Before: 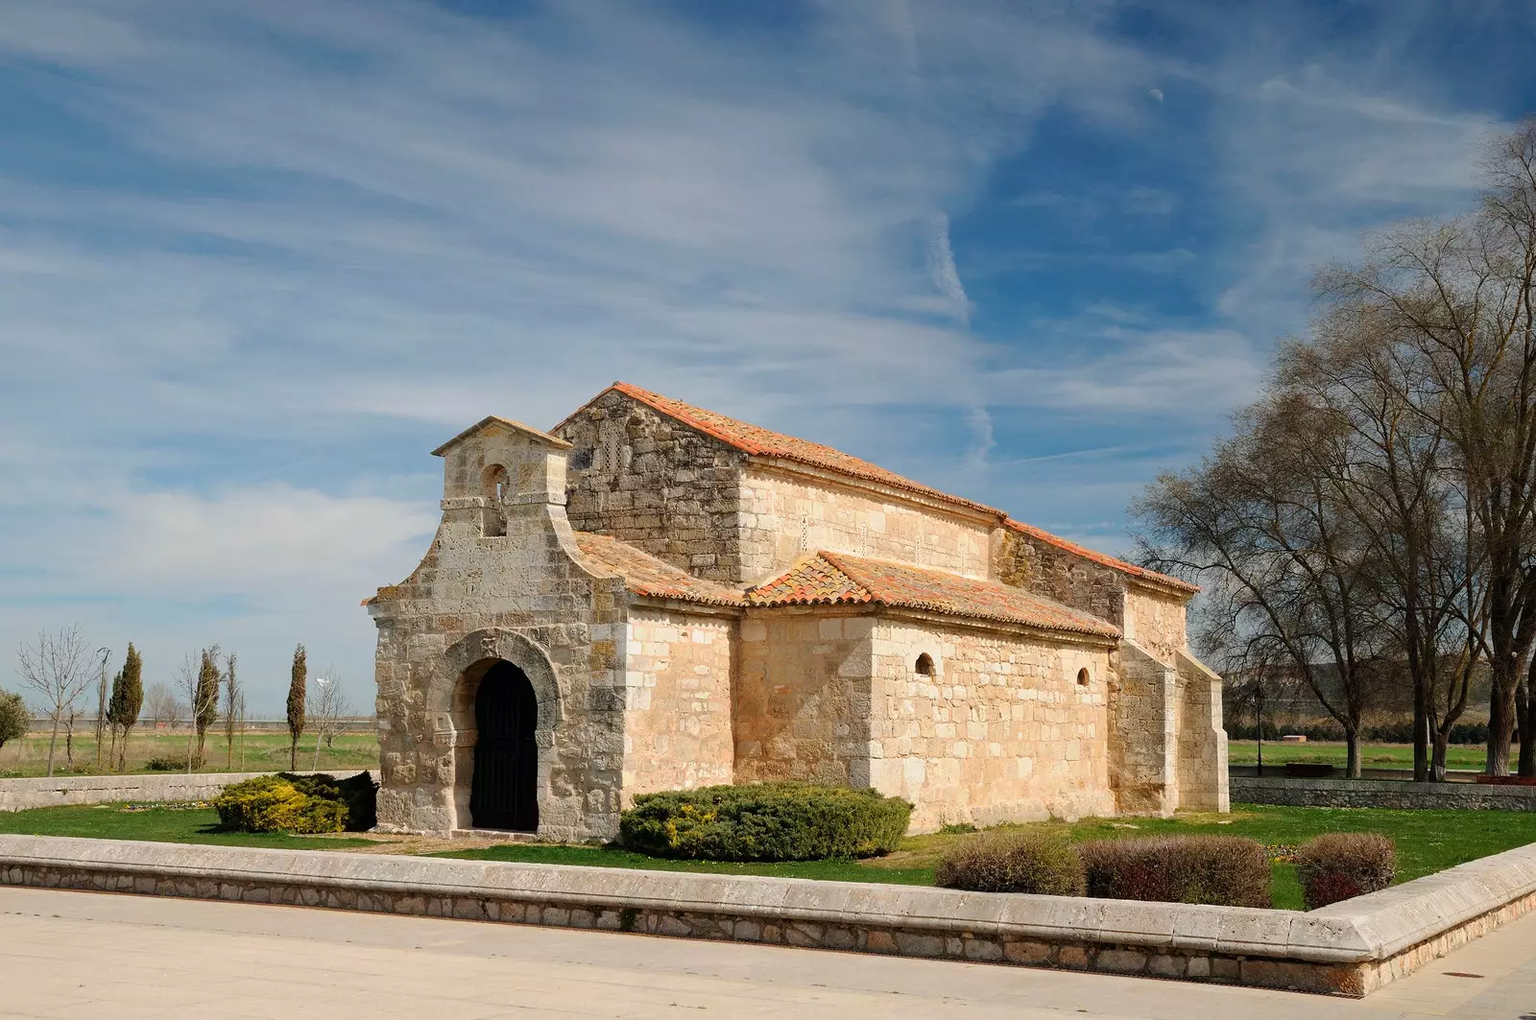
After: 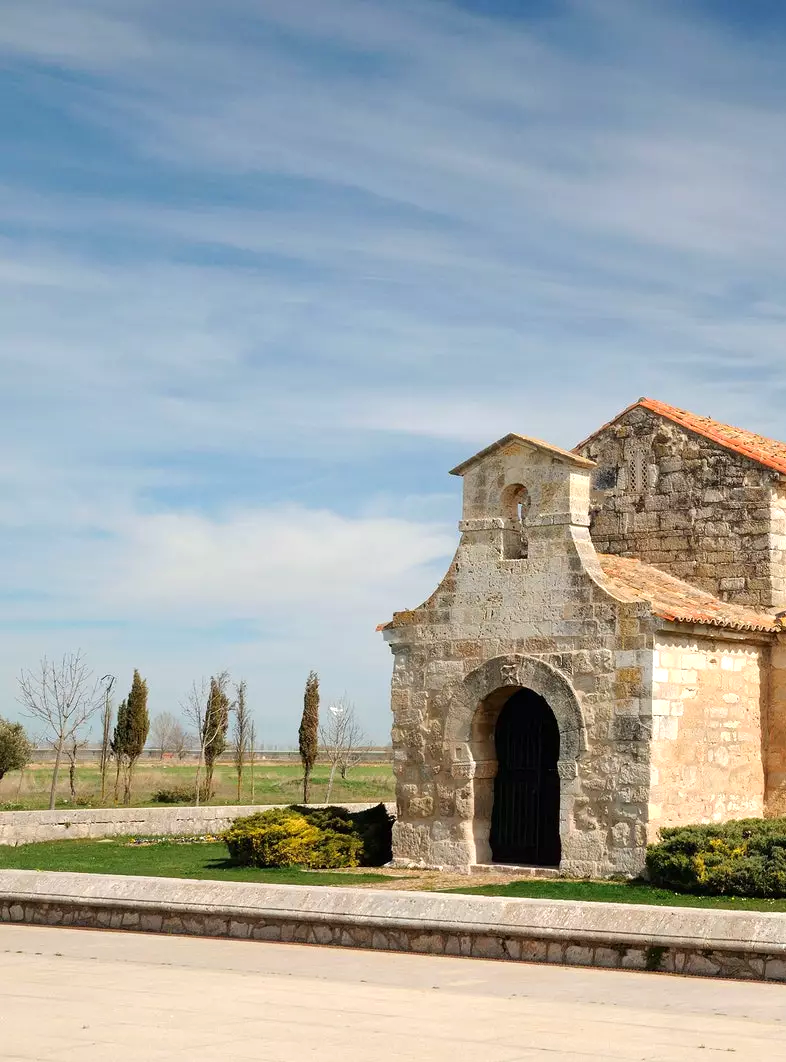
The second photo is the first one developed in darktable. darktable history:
crop and rotate: left 0%, top 0%, right 50.845%
exposure: exposure 0.4 EV, compensate highlight preservation false
